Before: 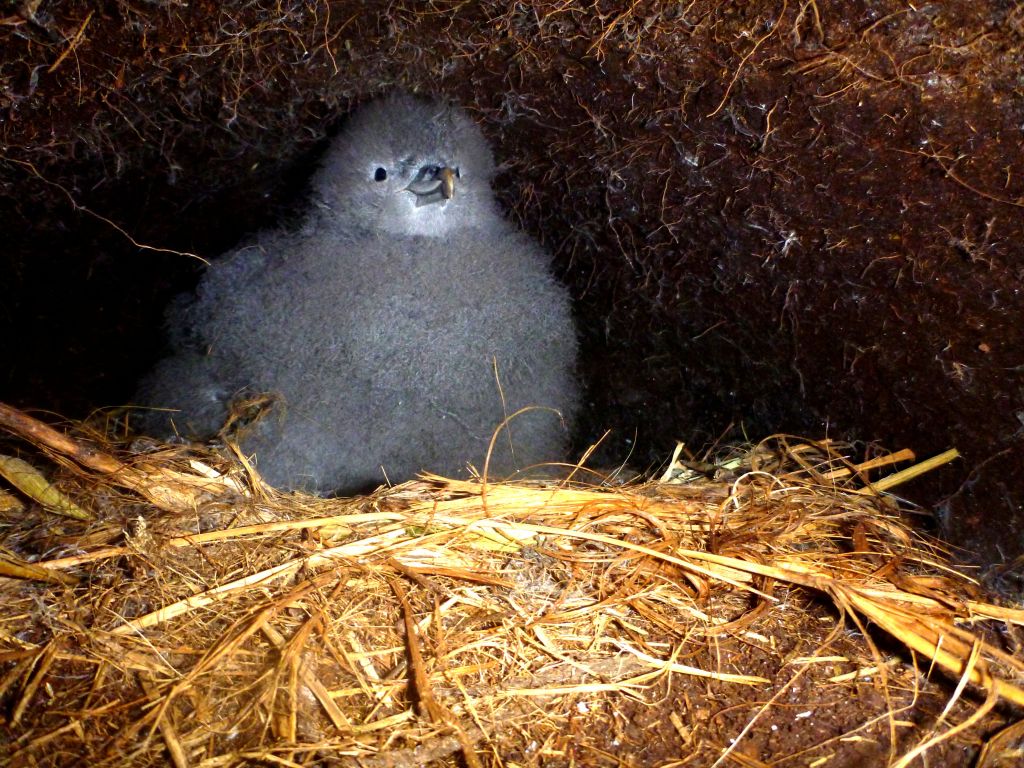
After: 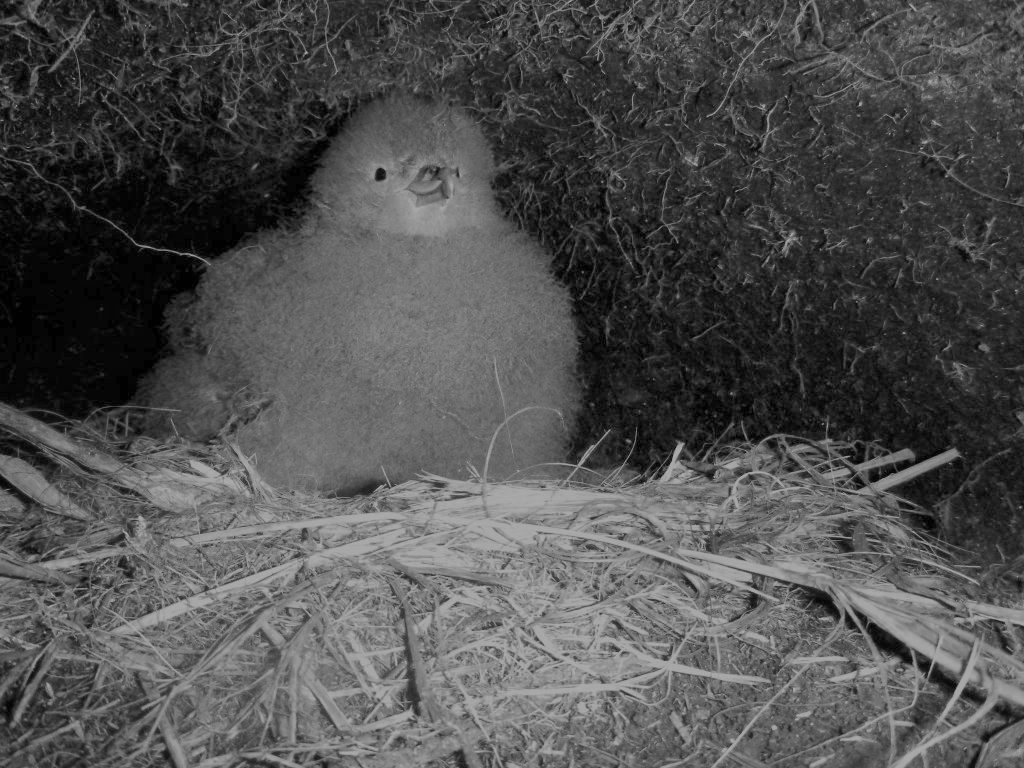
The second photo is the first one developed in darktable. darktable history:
filmic rgb: black relative exposure -16 EV, white relative exposure 8 EV, threshold 3 EV, hardness 4.17, latitude 50%, contrast 0.5, color science v5 (2021), contrast in shadows safe, contrast in highlights safe, enable highlight reconstruction true
monochrome: on, module defaults
